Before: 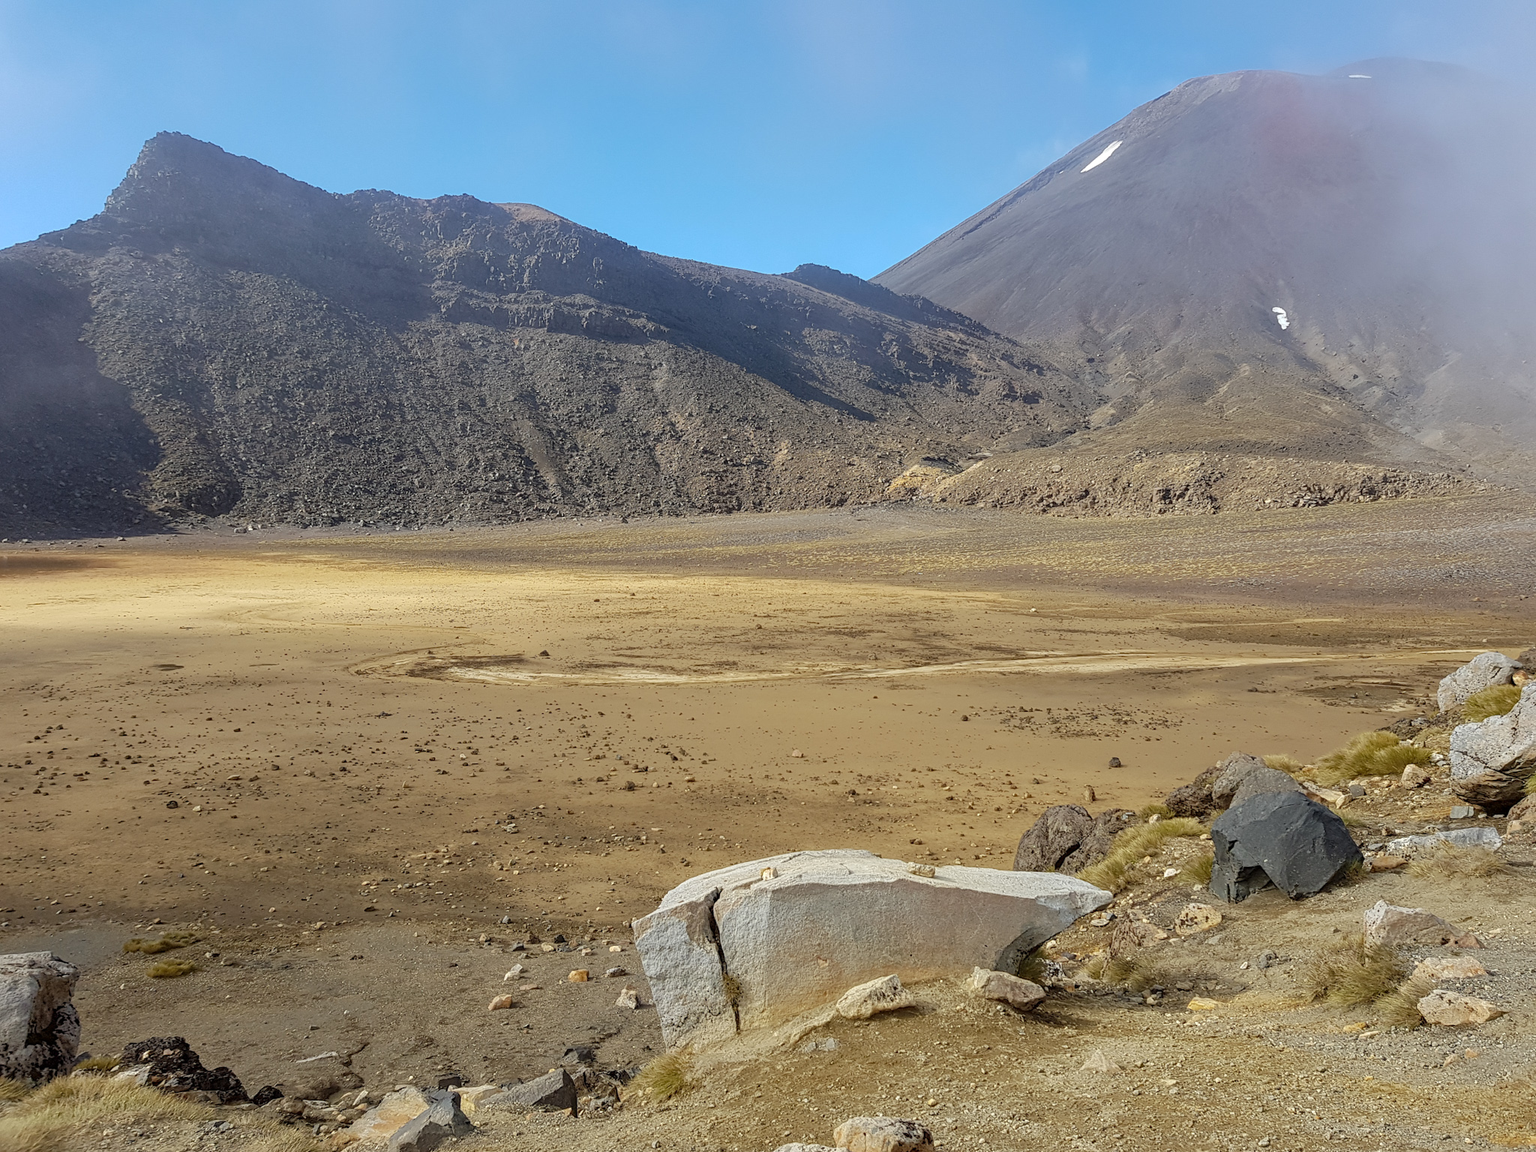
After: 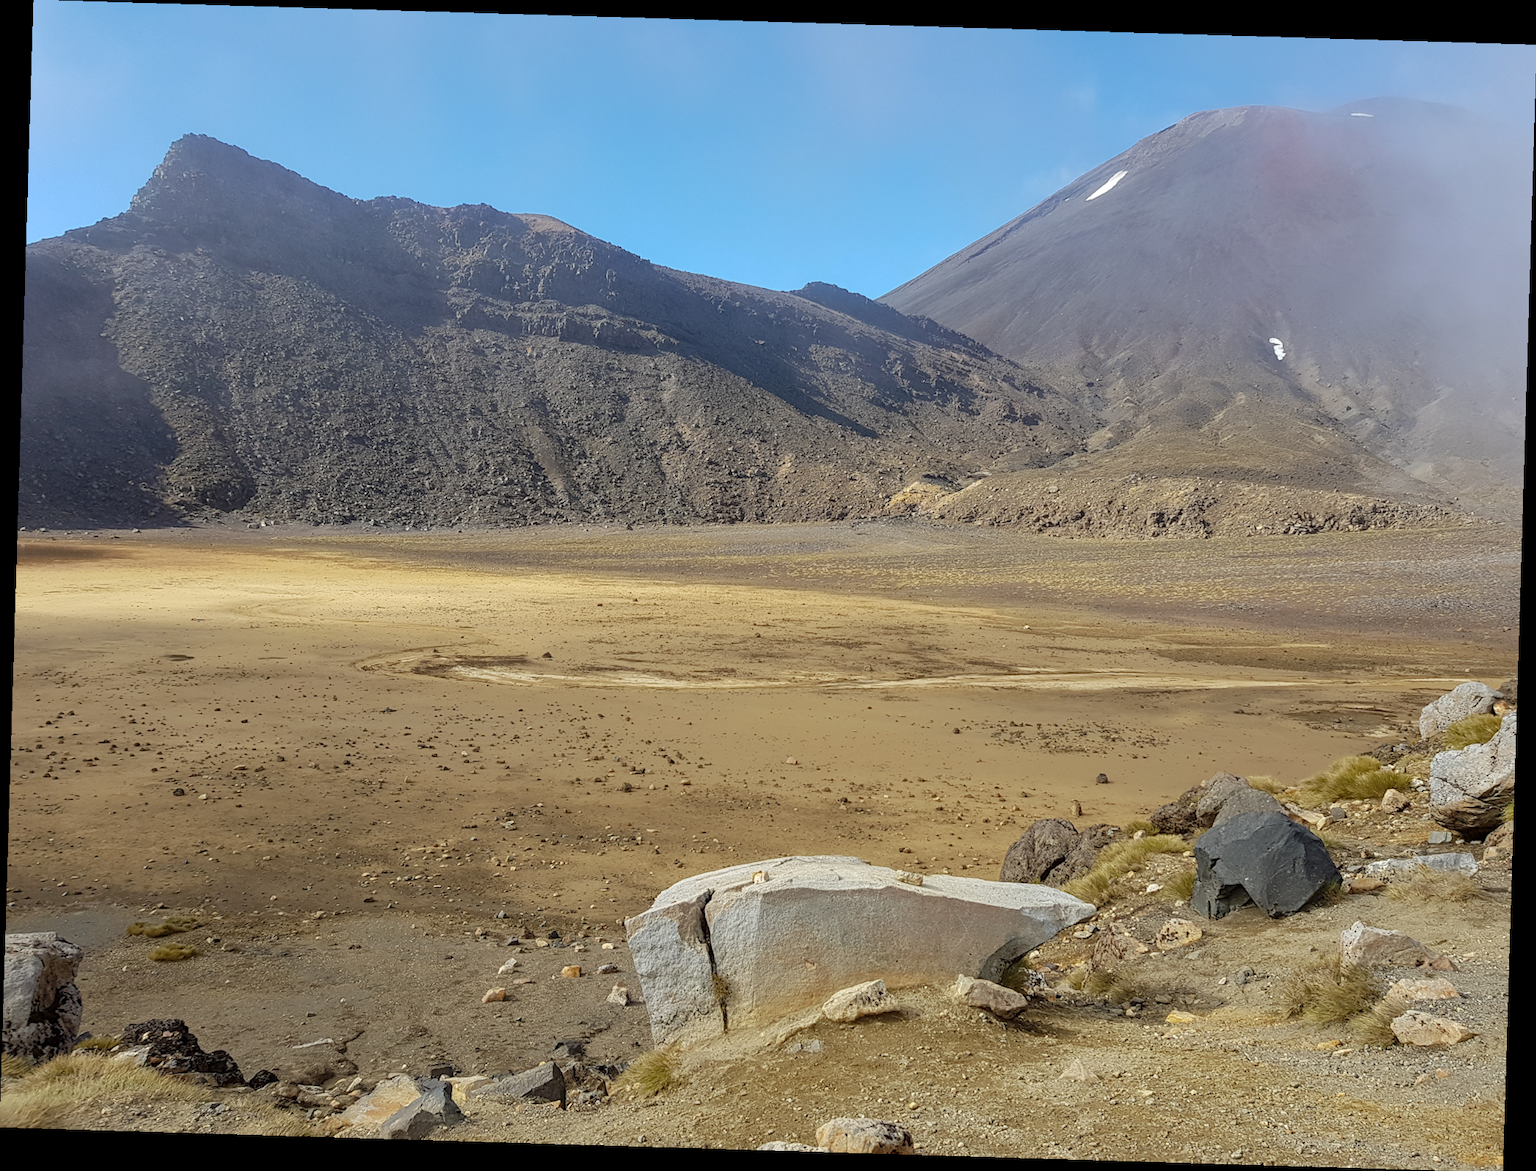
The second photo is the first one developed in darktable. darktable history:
white balance: emerald 1
rotate and perspective: rotation 1.72°, automatic cropping off
